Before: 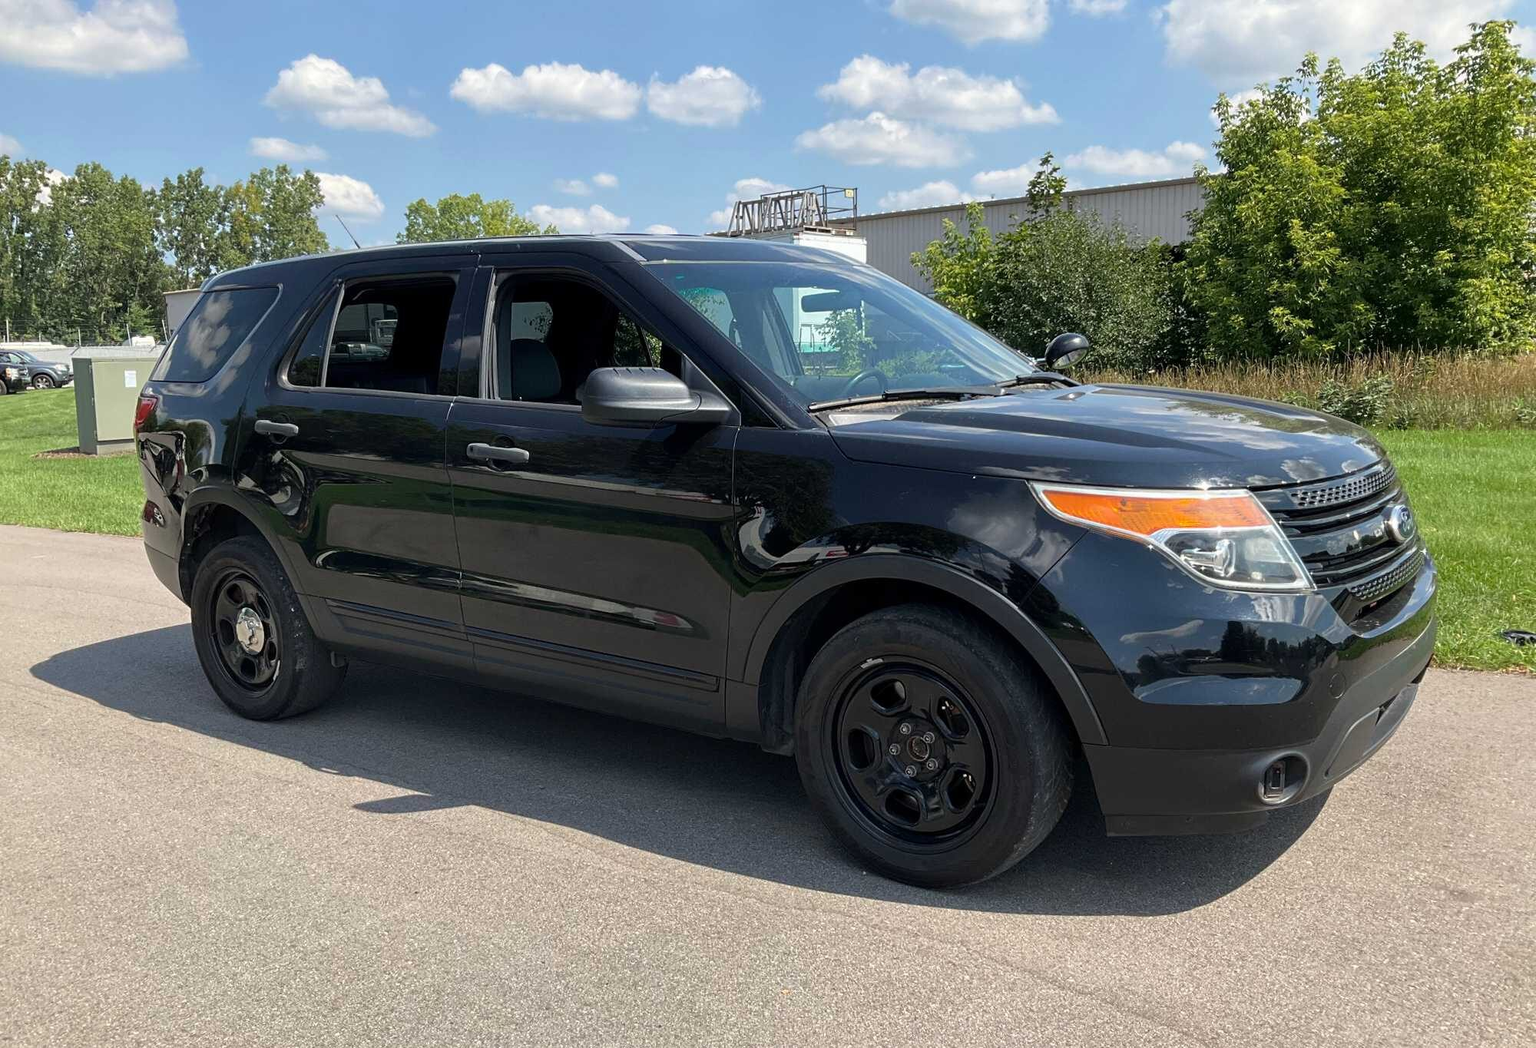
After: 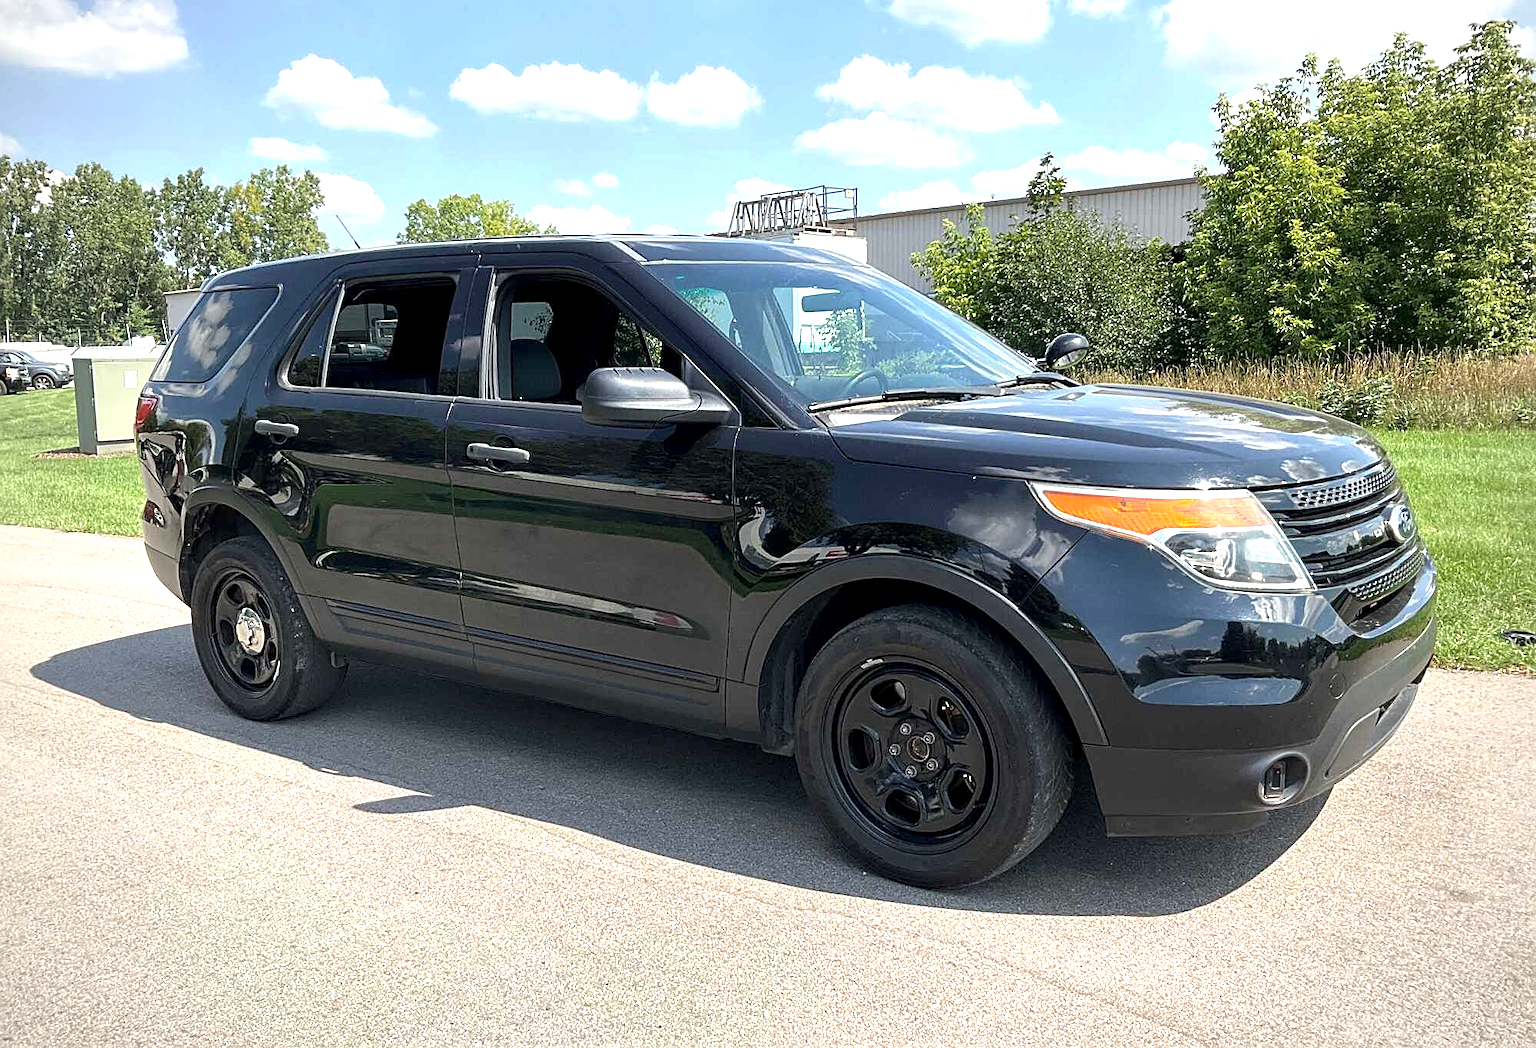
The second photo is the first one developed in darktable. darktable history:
exposure: black level correction 0, exposure 0.9 EV, compensate highlight preservation false
vignetting: fall-off radius 60.65%
local contrast: highlights 100%, shadows 100%, detail 120%, midtone range 0.2
sharpen: on, module defaults
contrast brightness saturation: saturation -0.04
